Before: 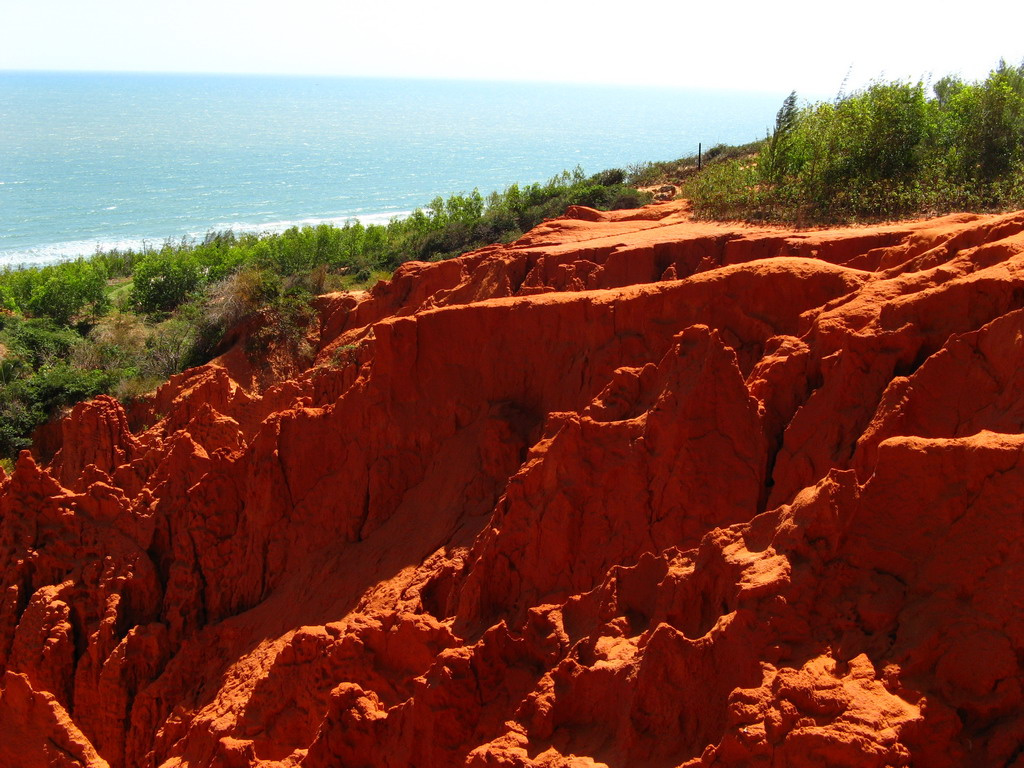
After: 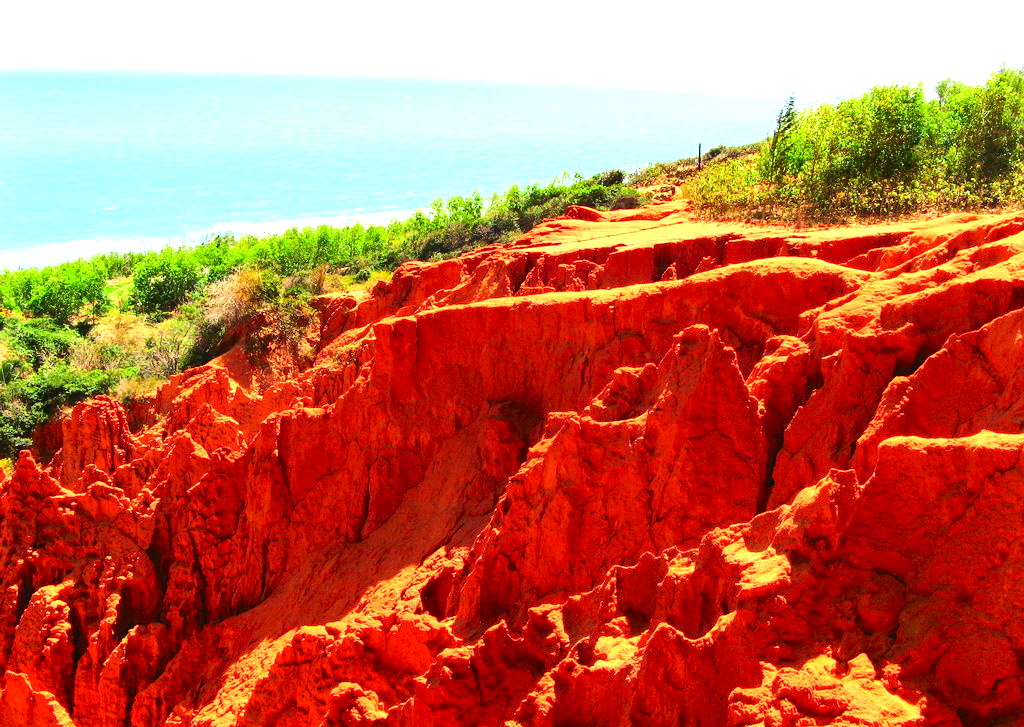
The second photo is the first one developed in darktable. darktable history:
shadows and highlights: shadows 35.04, highlights -34.98, soften with gaussian
crop and rotate: top 0.008%, bottom 5.232%
tone curve: curves: ch0 [(0, 0.023) (0.132, 0.075) (0.256, 0.2) (0.454, 0.495) (0.708, 0.78) (0.844, 0.896) (1, 0.98)]; ch1 [(0, 0) (0.37, 0.308) (0.478, 0.46) (0.499, 0.5) (0.513, 0.508) (0.526, 0.533) (0.59, 0.612) (0.764, 0.804) (1, 1)]; ch2 [(0, 0) (0.312, 0.313) (0.461, 0.454) (0.48, 0.477) (0.503, 0.5) (0.526, 0.54) (0.564, 0.595) (0.631, 0.676) (0.713, 0.767) (0.985, 0.966)], color space Lab, independent channels, preserve colors none
exposure: black level correction 0, exposure 1.961 EV, compensate highlight preservation false
